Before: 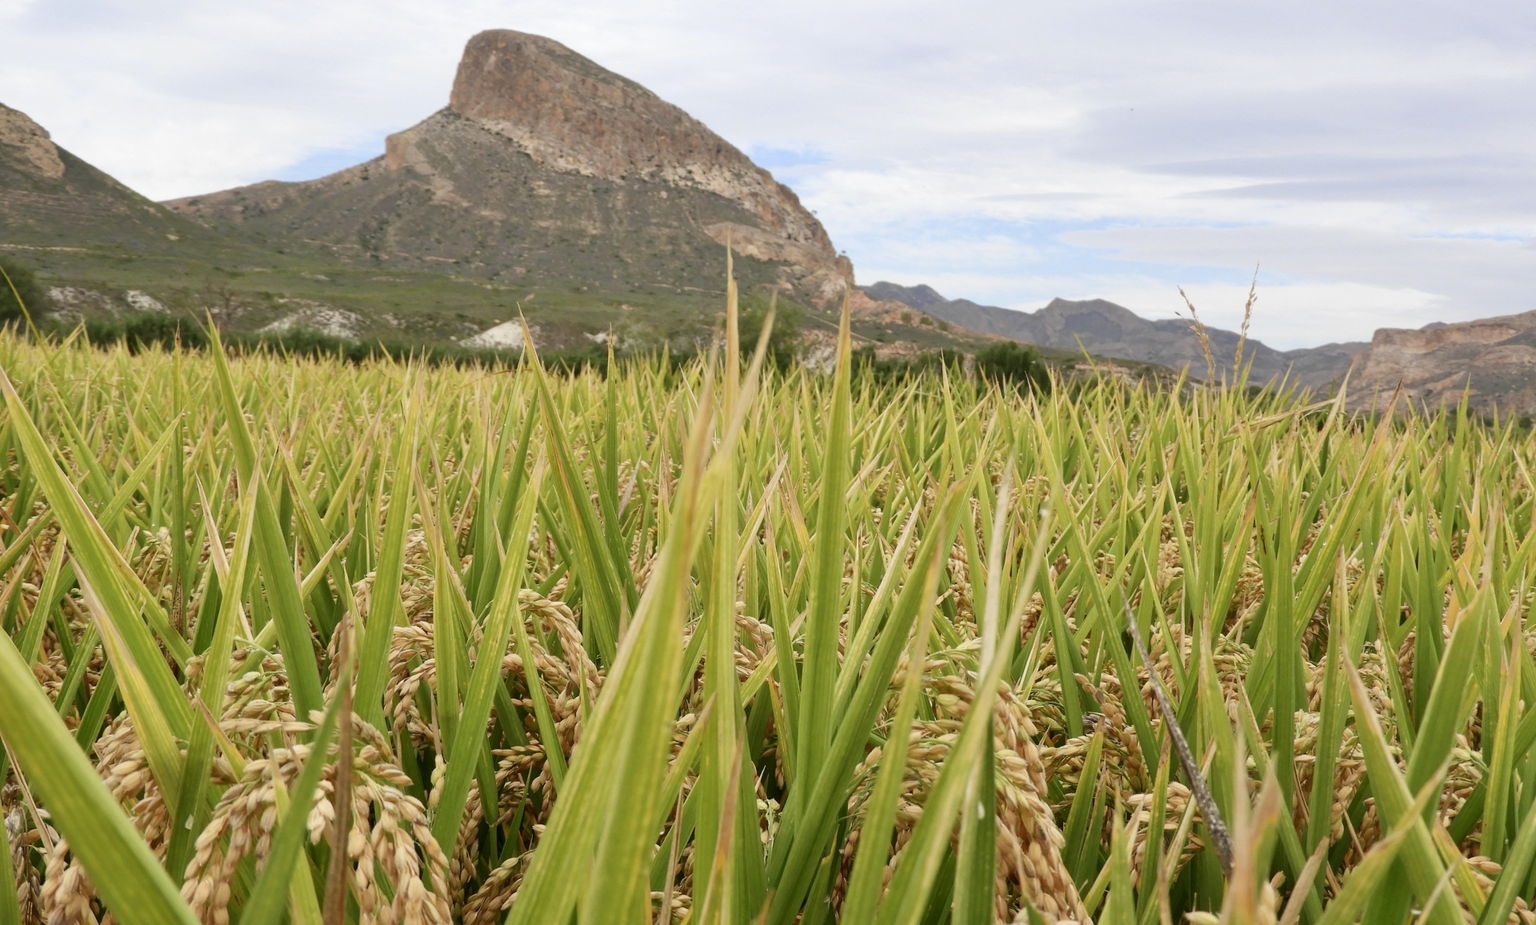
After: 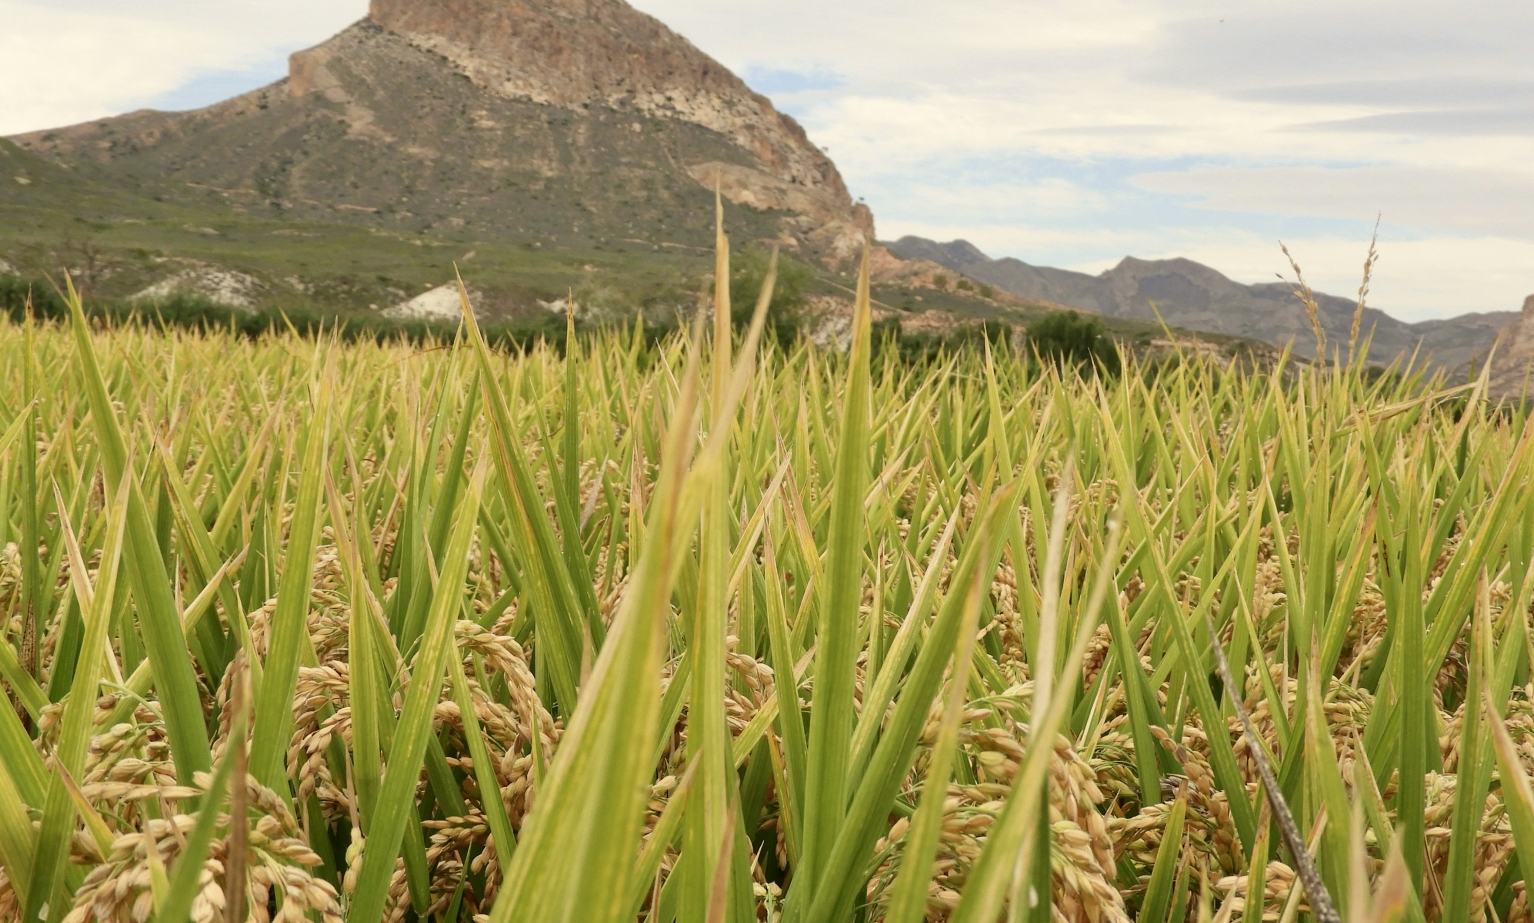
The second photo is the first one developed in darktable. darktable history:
white balance: red 1.029, blue 0.92
crop and rotate: left 10.071%, top 10.071%, right 10.02%, bottom 10.02%
rotate and perspective: automatic cropping original format, crop left 0, crop top 0
